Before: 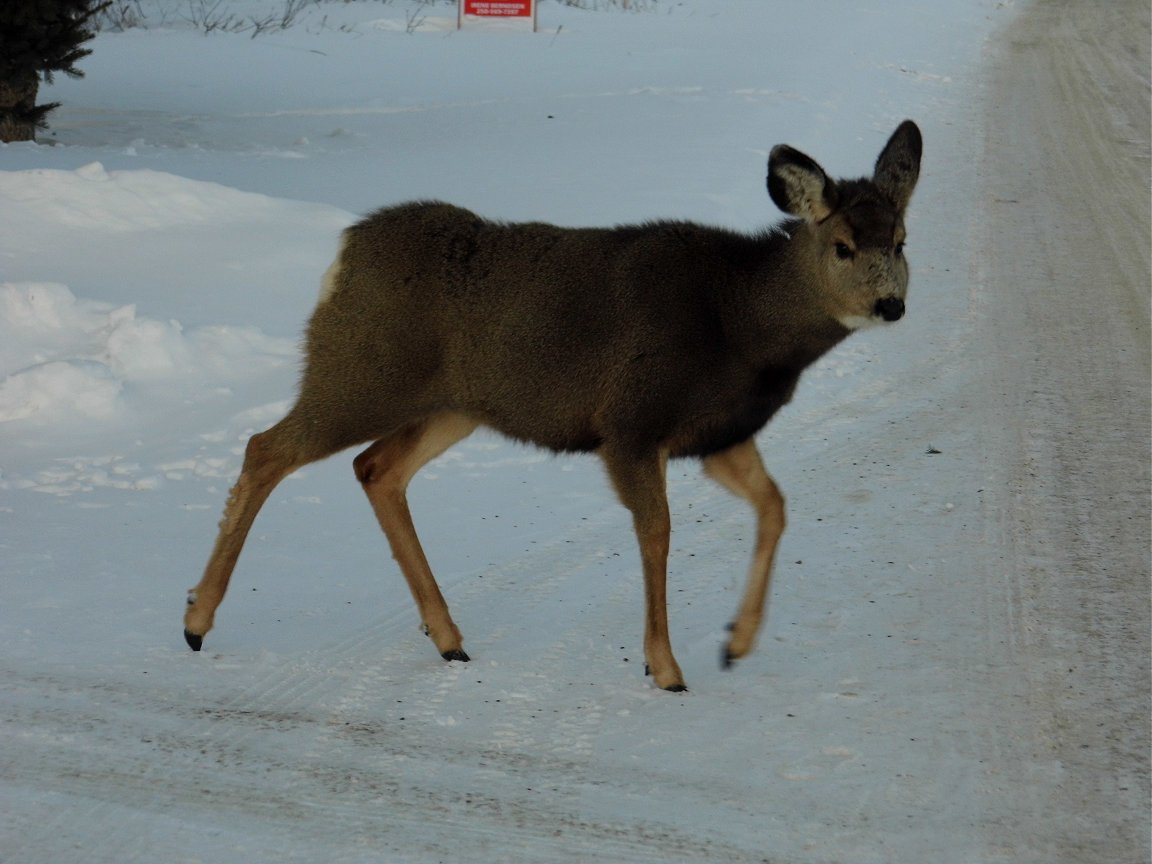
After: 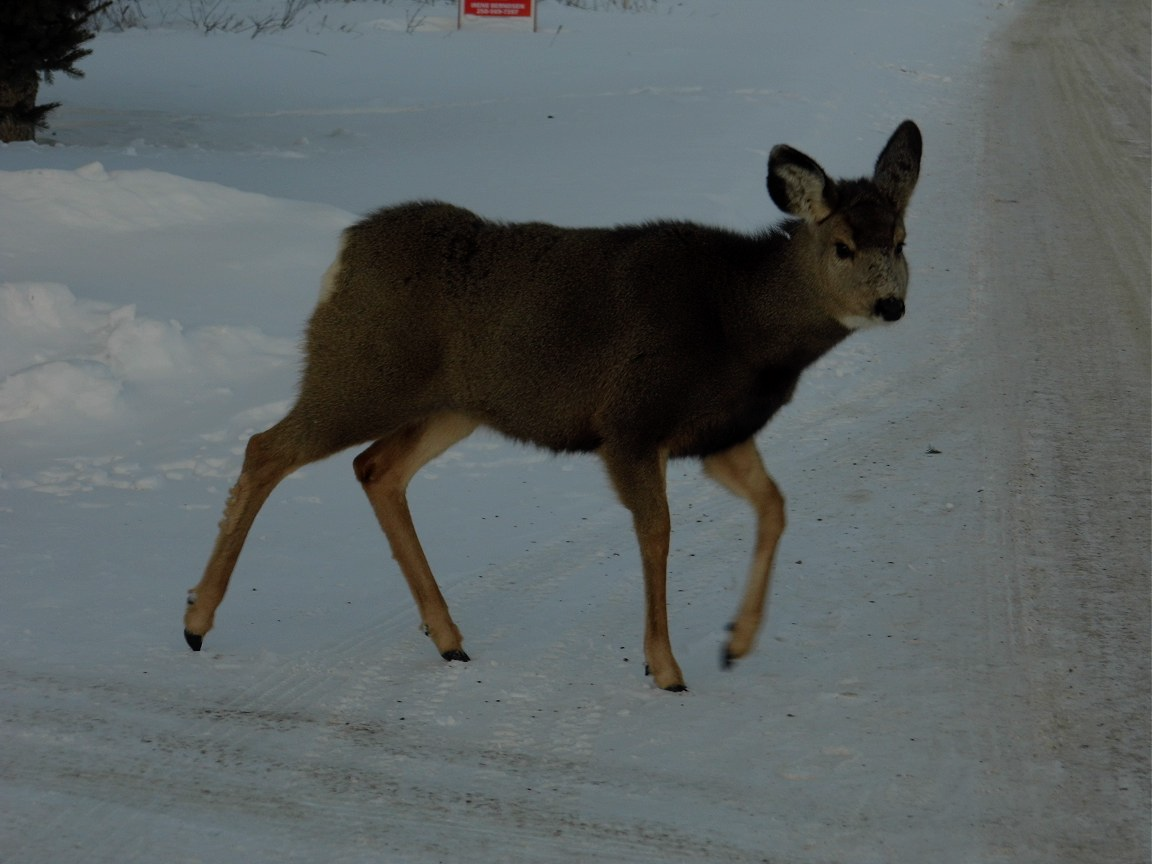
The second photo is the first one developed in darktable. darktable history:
exposure: black level correction 0, exposure -0.776 EV, compensate exposure bias true, compensate highlight preservation false
